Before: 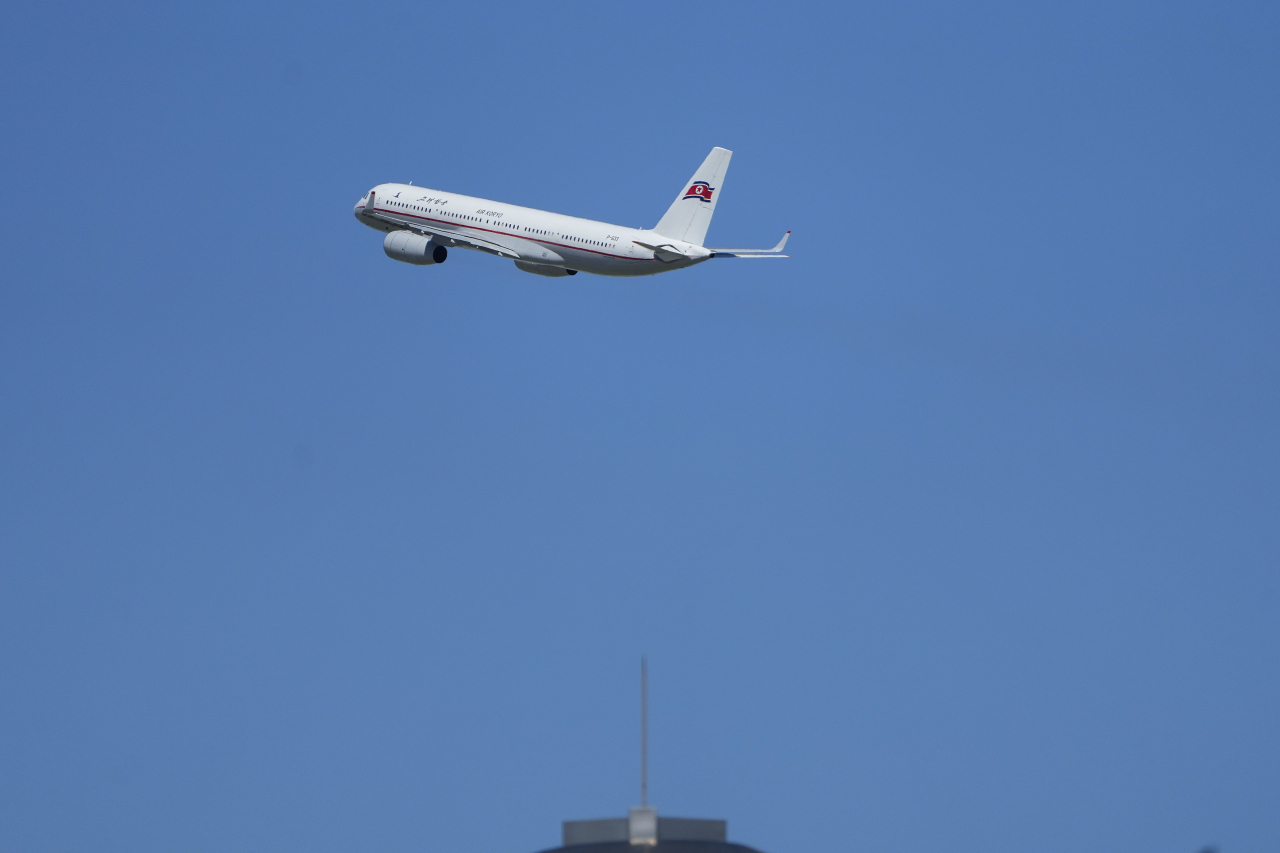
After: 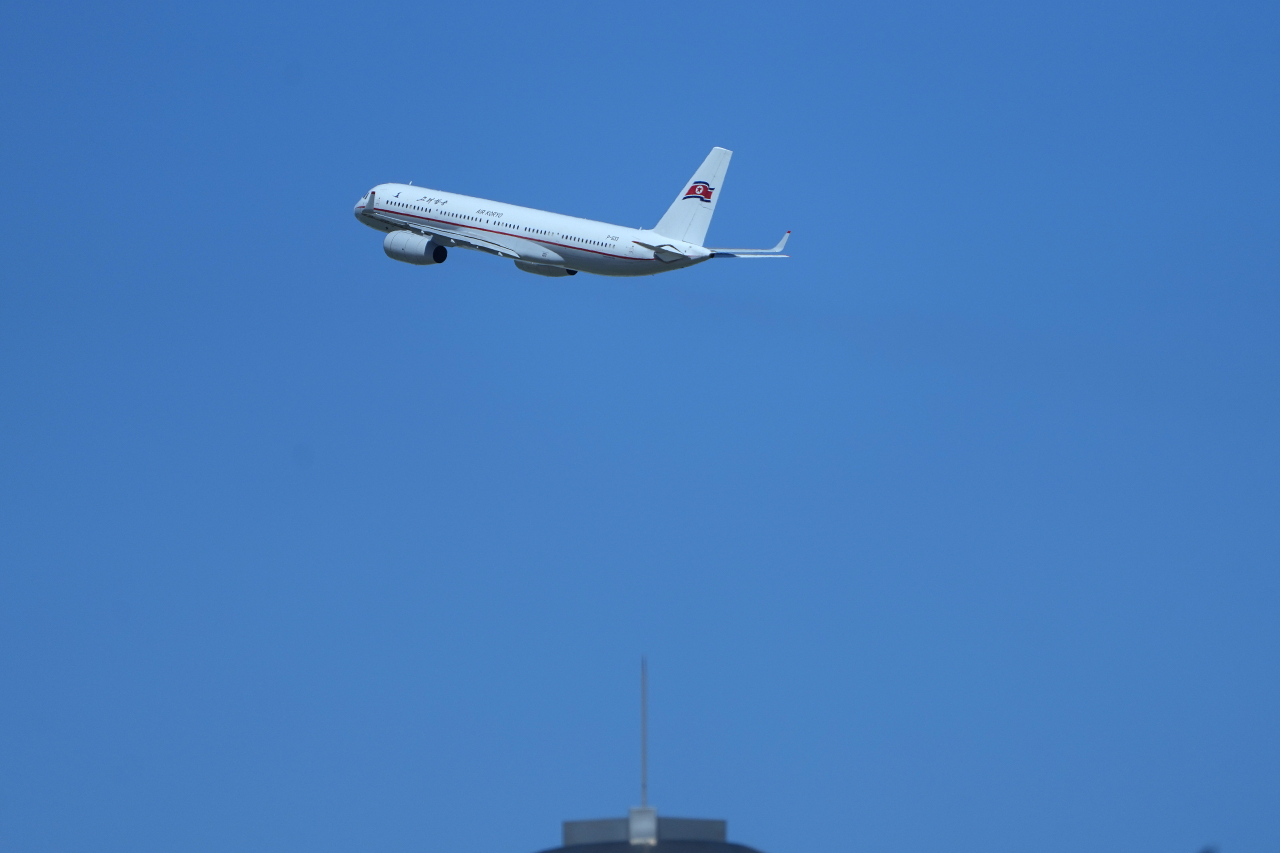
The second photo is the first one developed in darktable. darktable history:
color calibration: illuminant F (fluorescent), F source F9 (Cool White Deluxe 4150 K) – high CRI, x 0.374, y 0.373, temperature 4160.35 K, gamut compression 1.71
